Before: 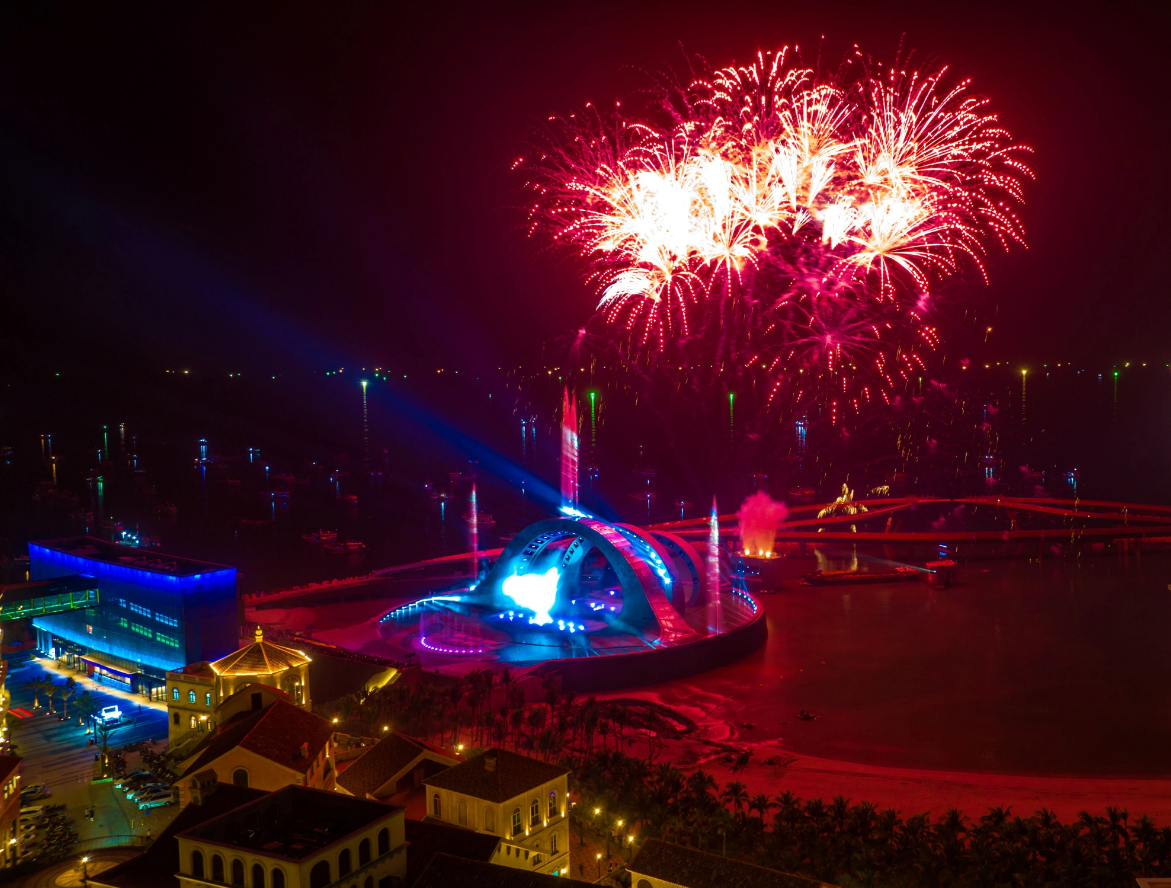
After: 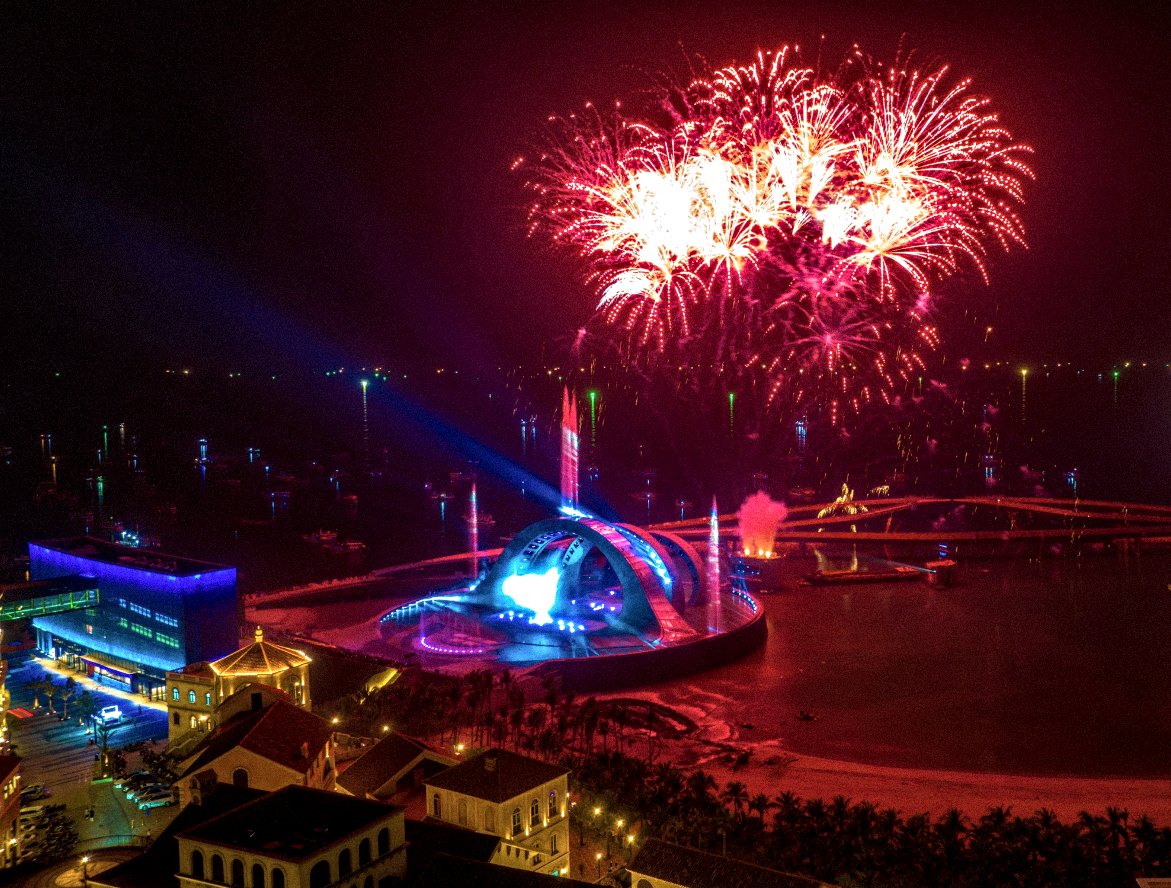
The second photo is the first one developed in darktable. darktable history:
grain: mid-tones bias 0%
local contrast: detail 150%
